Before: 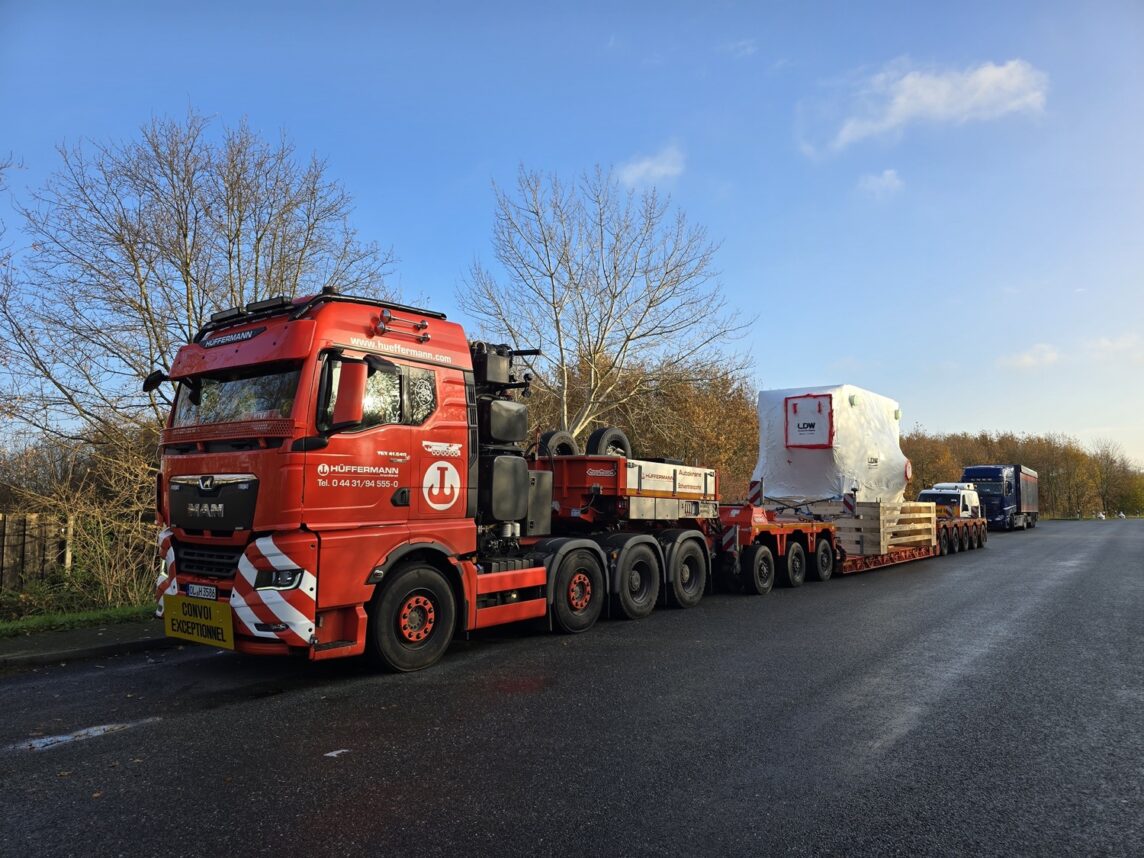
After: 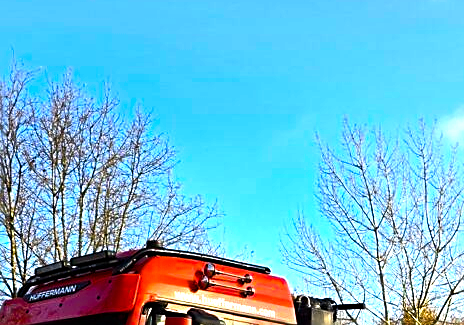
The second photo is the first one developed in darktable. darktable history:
tone equalizer: -8 EV -0.75 EV, -7 EV -0.7 EV, -6 EV -0.6 EV, -5 EV -0.4 EV, -3 EV 0.4 EV, -2 EV 0.6 EV, -1 EV 0.7 EV, +0 EV 0.75 EV, edges refinement/feathering 500, mask exposure compensation -1.57 EV, preserve details no
crop: left 15.452%, top 5.459%, right 43.956%, bottom 56.62%
sharpen: on, module defaults
color balance rgb: linear chroma grading › global chroma 9%, perceptual saturation grading › global saturation 36%, perceptual saturation grading › shadows 35%, perceptual brilliance grading › global brilliance 15%, perceptual brilliance grading › shadows -35%, global vibrance 15%
